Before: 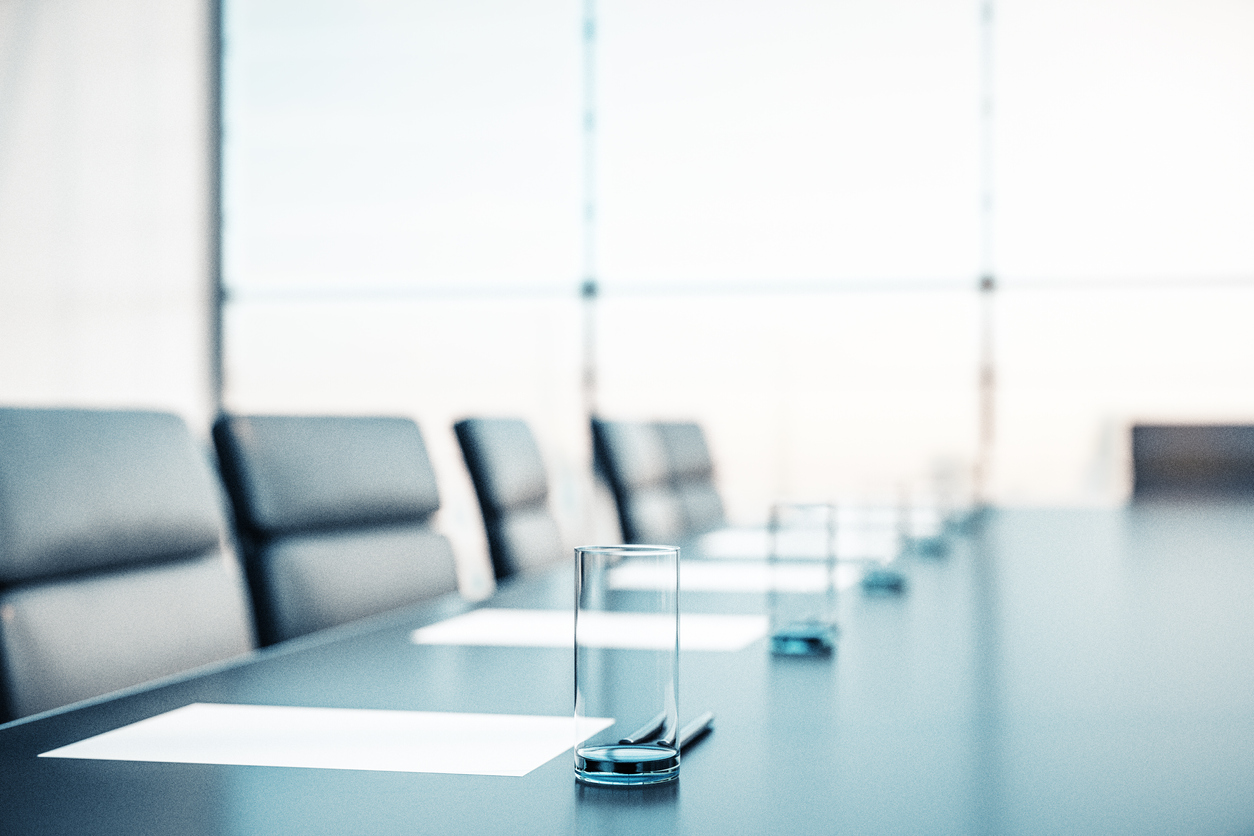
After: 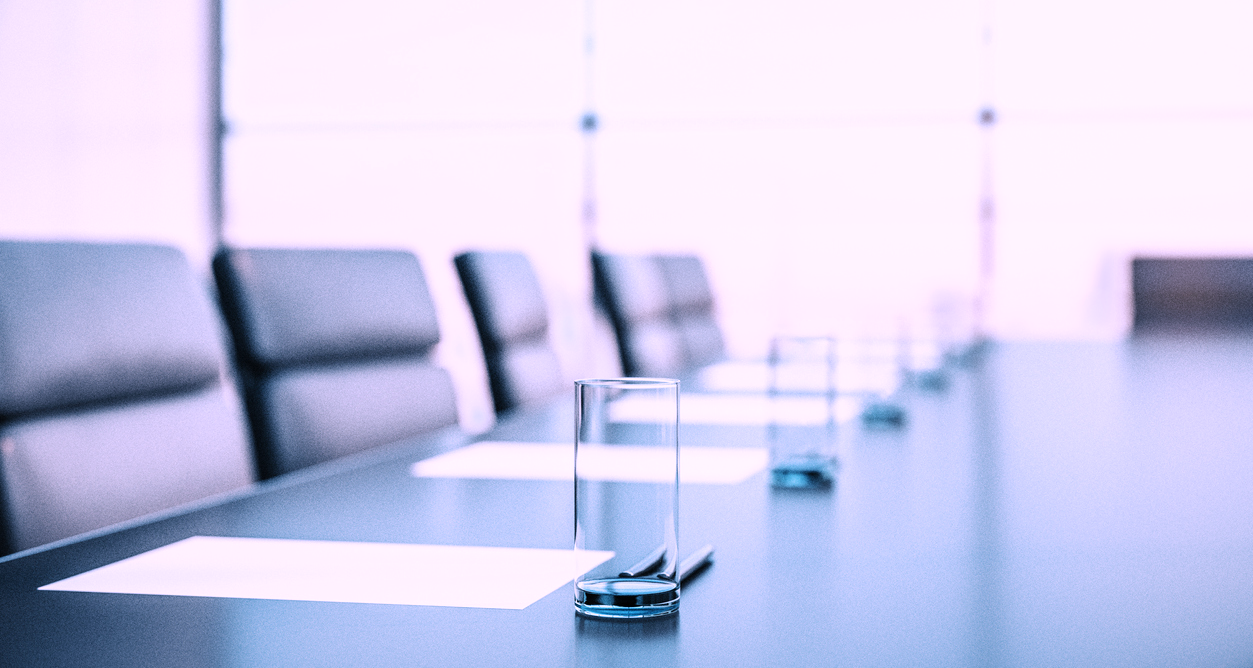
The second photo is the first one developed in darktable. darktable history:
color correction: highlights a* 15.03, highlights b* -25.07
crop and rotate: top 19.998%
